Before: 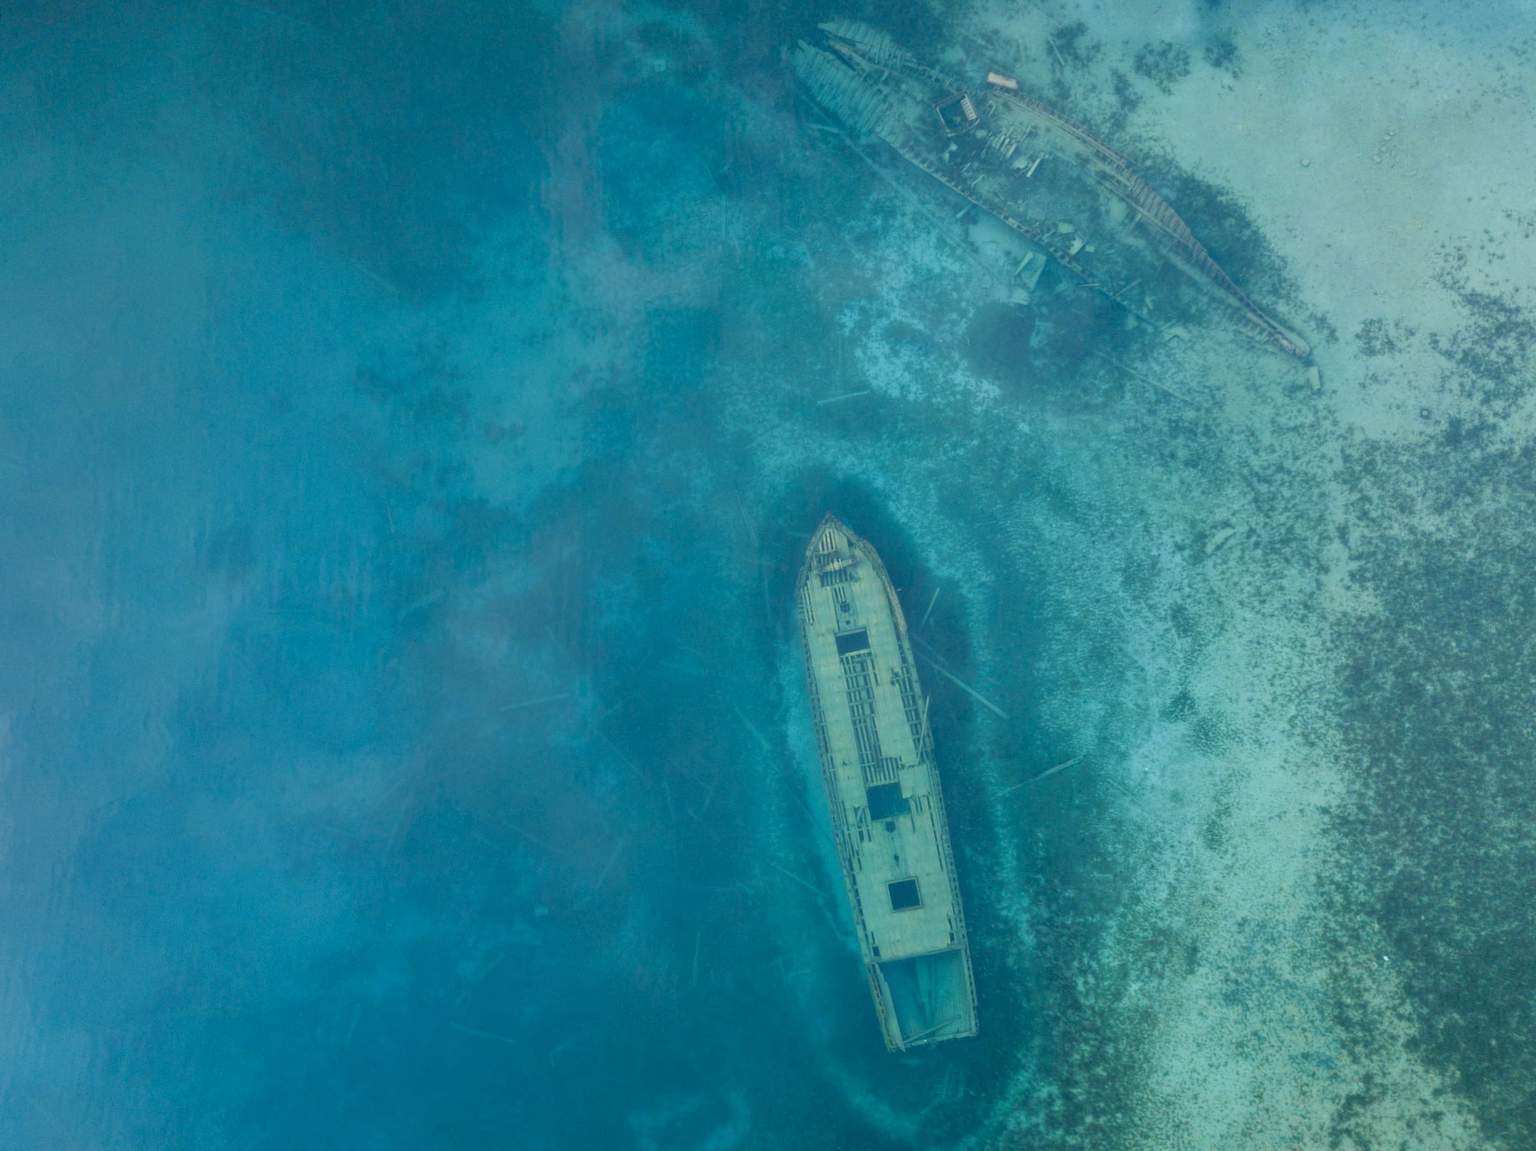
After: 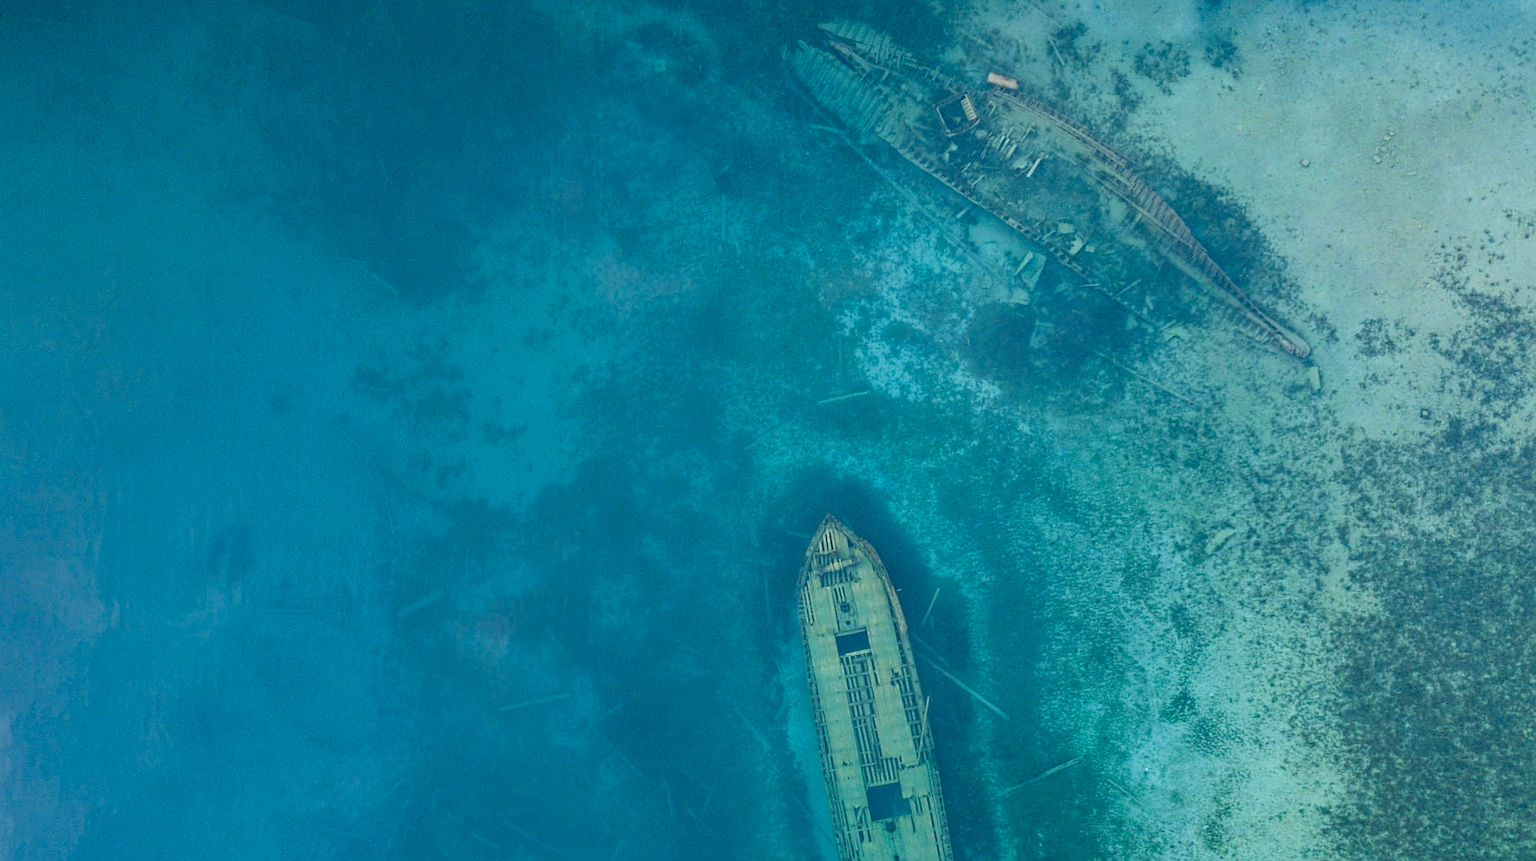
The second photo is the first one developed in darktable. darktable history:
haze removal: strength 0.29, distance 0.25, compatibility mode true, adaptive false
crop: bottom 24.967%
sharpen: on, module defaults
contrast brightness saturation: contrast 0.04, saturation 0.07
